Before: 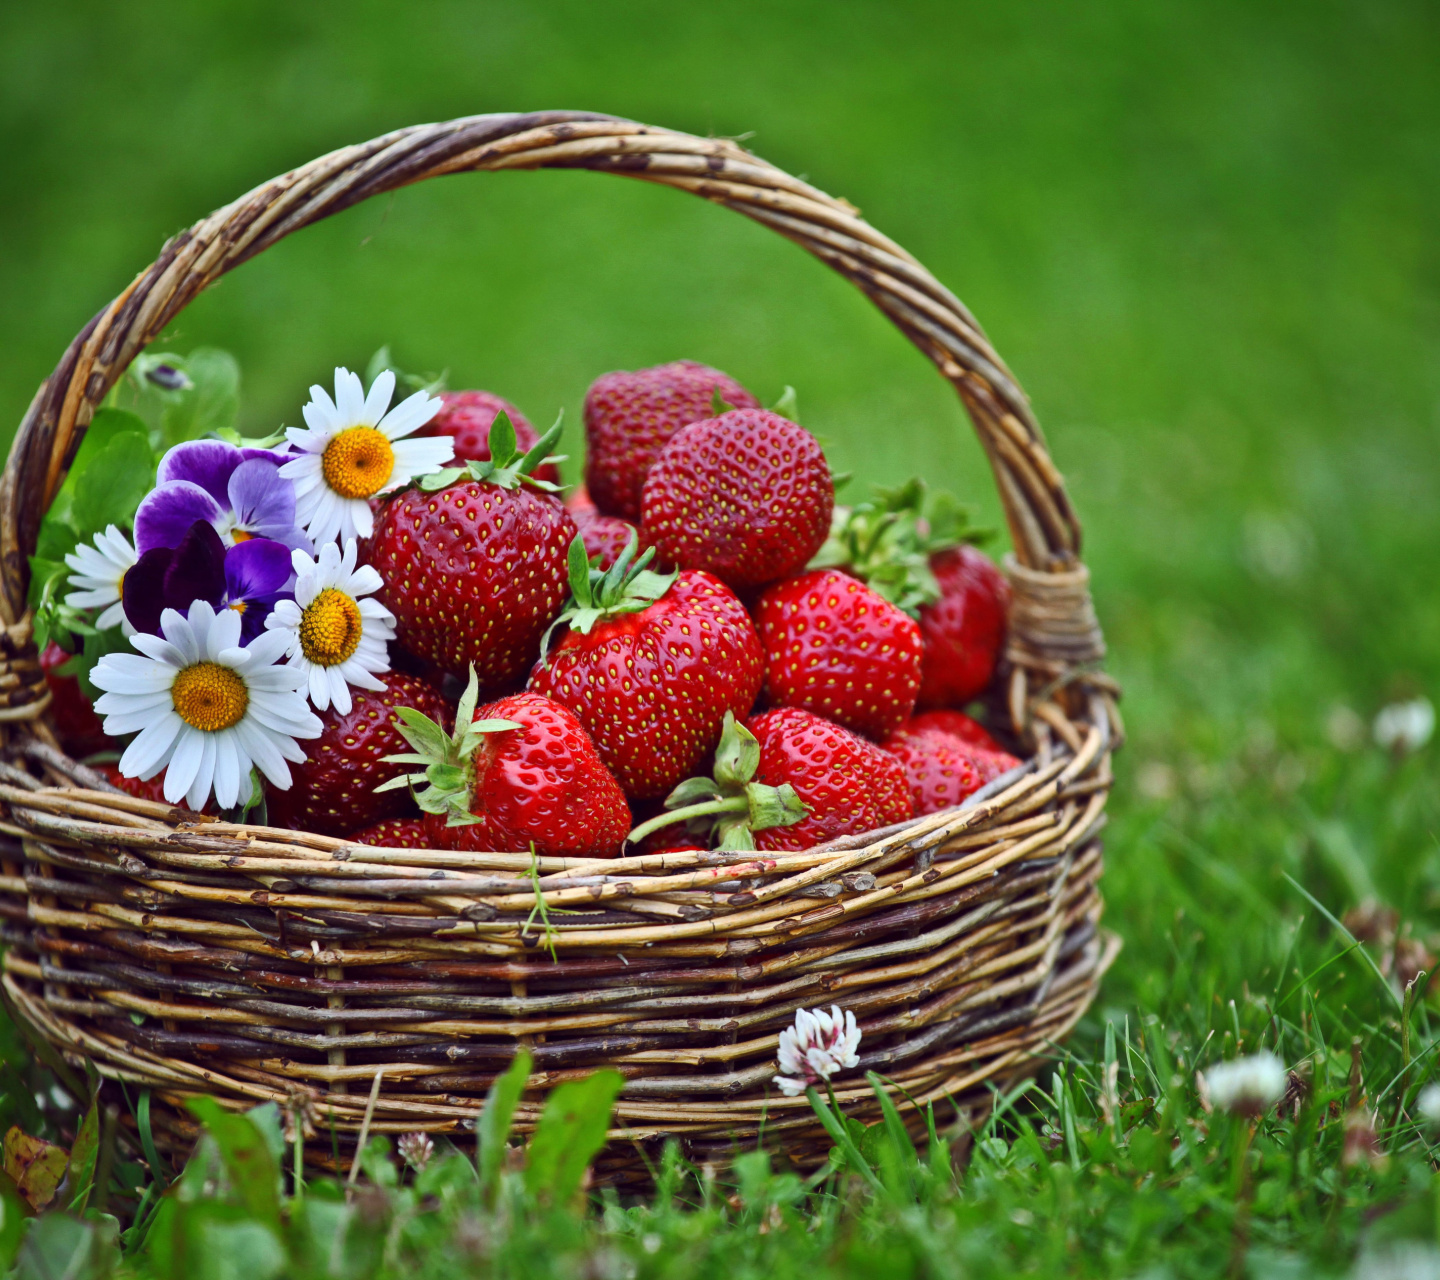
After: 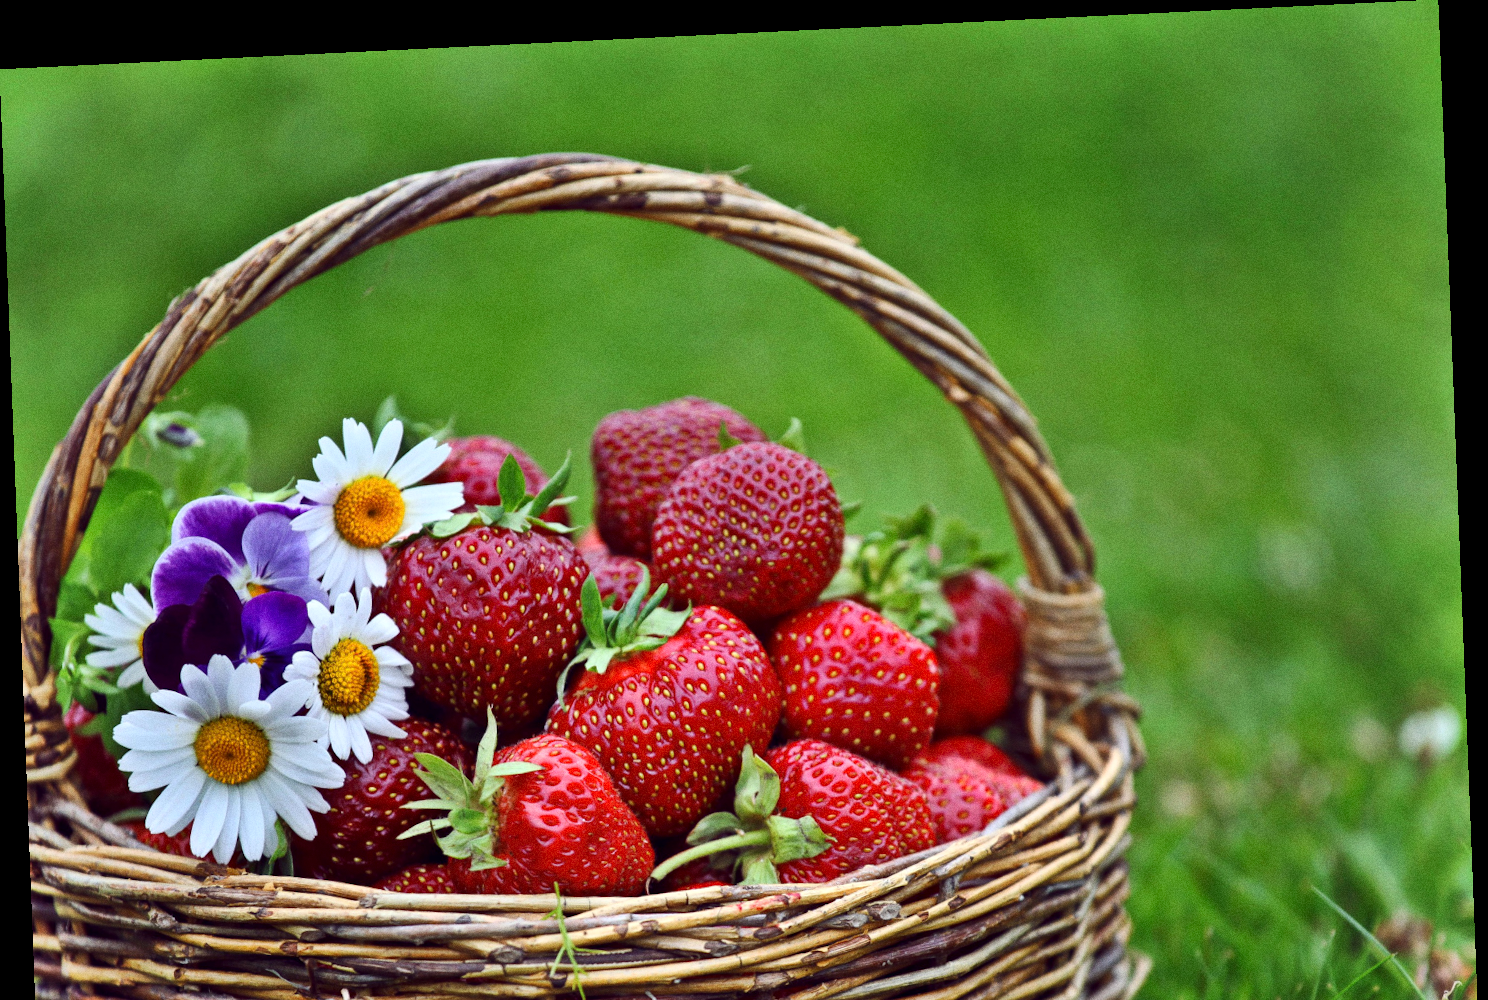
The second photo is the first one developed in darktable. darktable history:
crop: bottom 24.988%
rotate and perspective: rotation -2.22°, lens shift (horizontal) -0.022, automatic cropping off
shadows and highlights: shadows 60, highlights -60.23, soften with gaussian
contrast equalizer: octaves 7, y [[0.6 ×6], [0.55 ×6], [0 ×6], [0 ×6], [0 ×6]], mix 0.15
grain: coarseness 0.09 ISO
